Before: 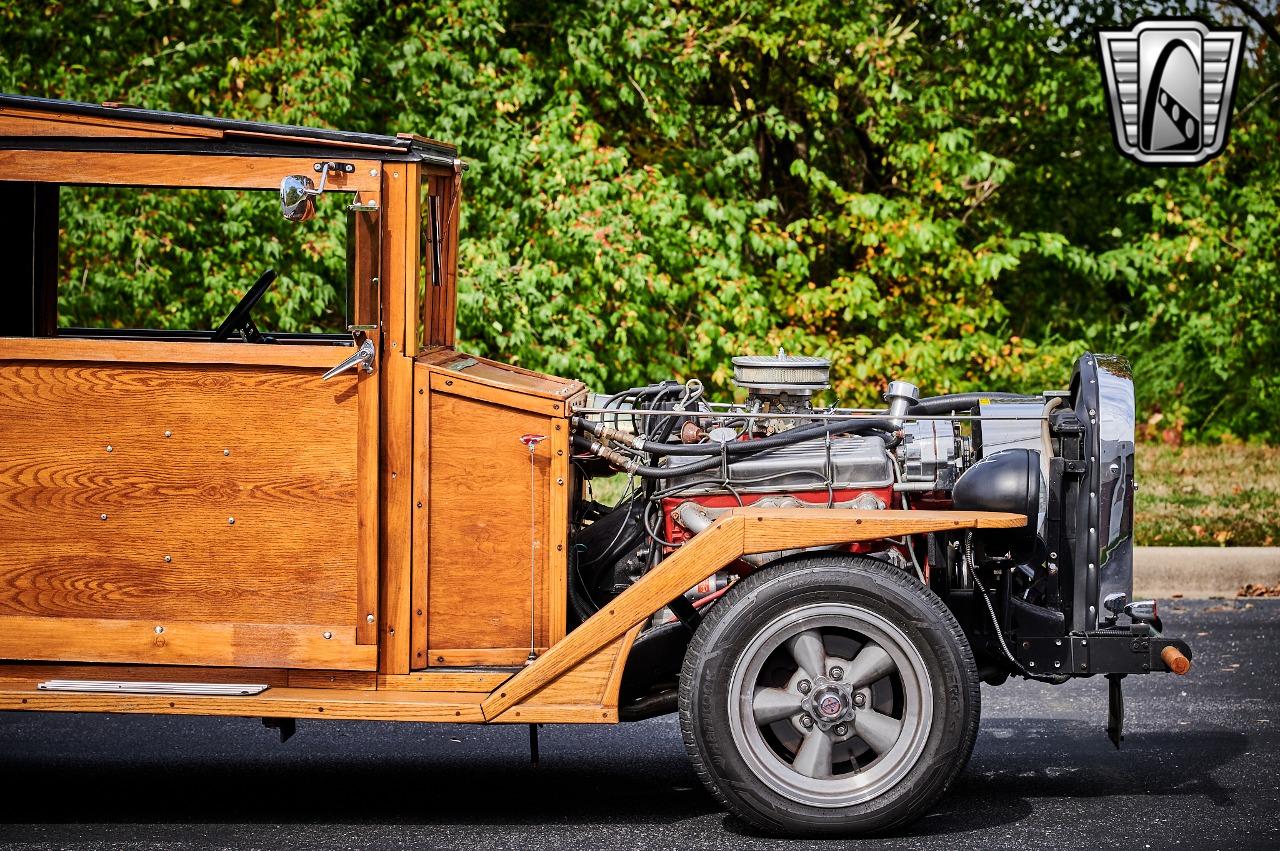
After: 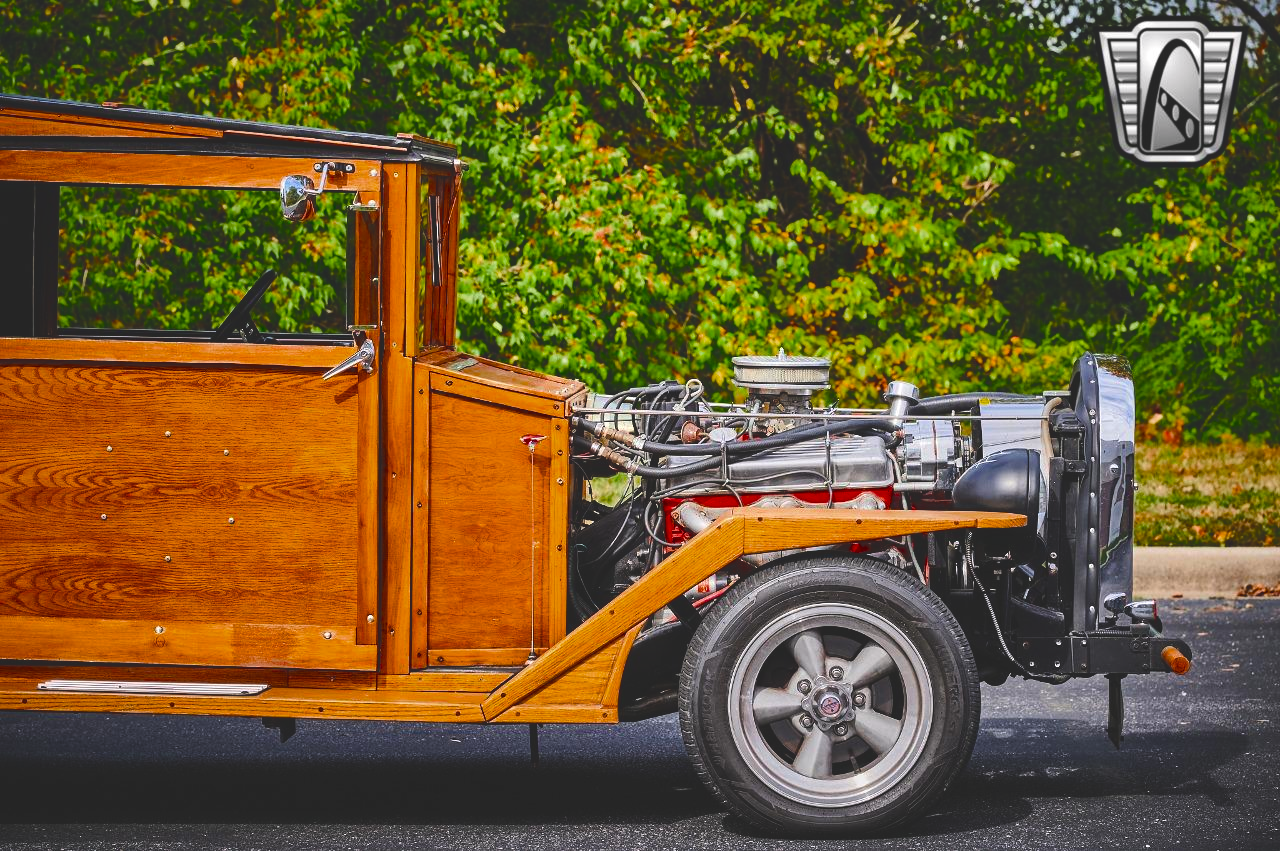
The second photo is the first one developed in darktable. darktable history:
color balance rgb: power › hue 60.4°, highlights gain › chroma 0.116%, highlights gain › hue 331.47°, global offset › luminance 1.986%, perceptual saturation grading › global saturation 29.989%, saturation formula JzAzBz (2021)
